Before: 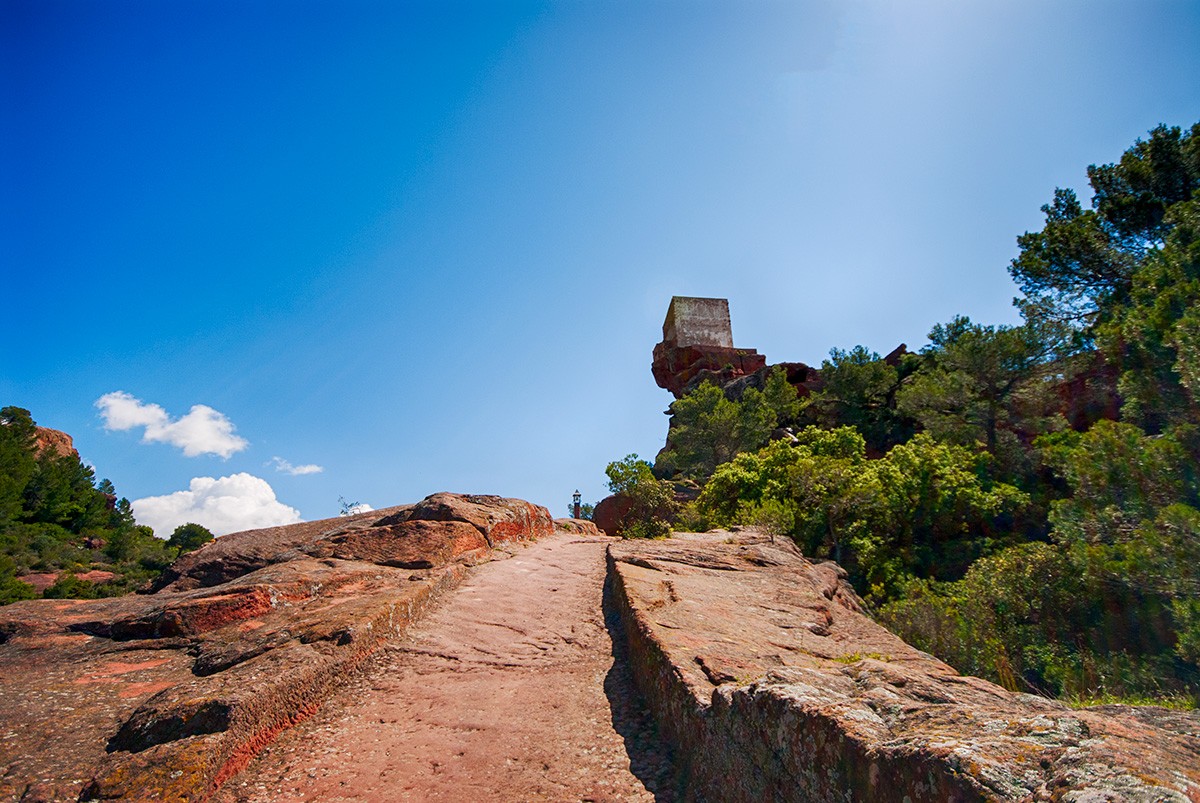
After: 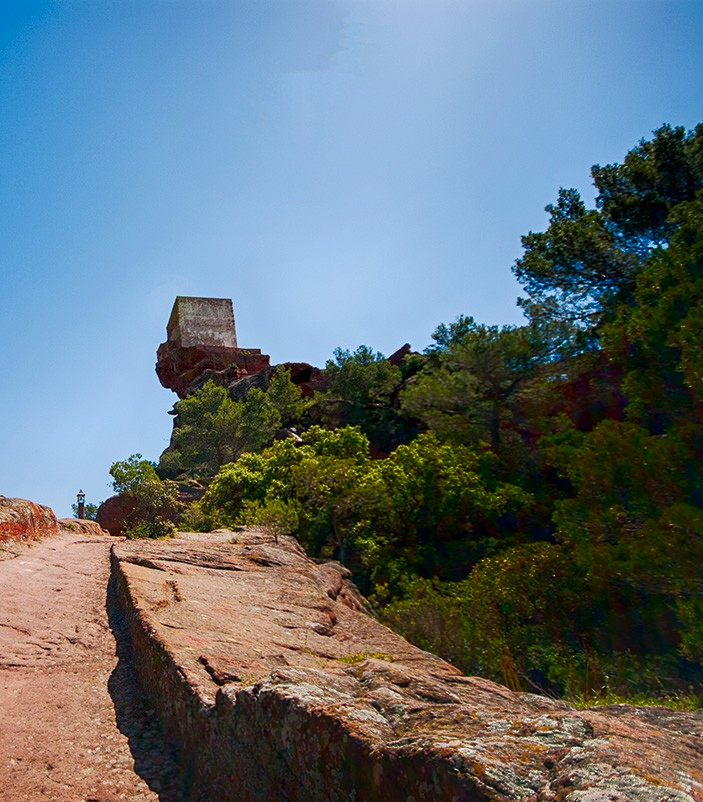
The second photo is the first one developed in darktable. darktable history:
crop: left 41.402%
shadows and highlights: shadows -88.03, highlights -35.45, shadows color adjustment 99.15%, highlights color adjustment 0%, soften with gaussian
